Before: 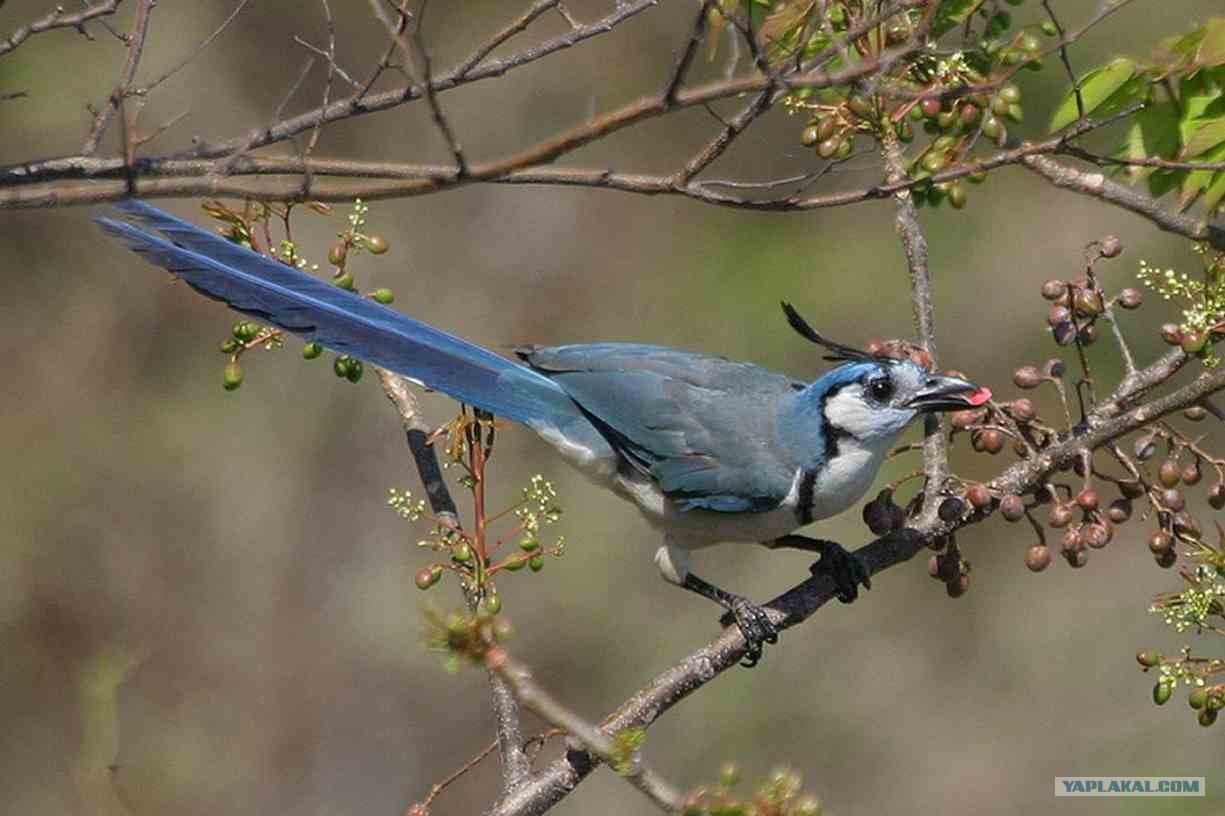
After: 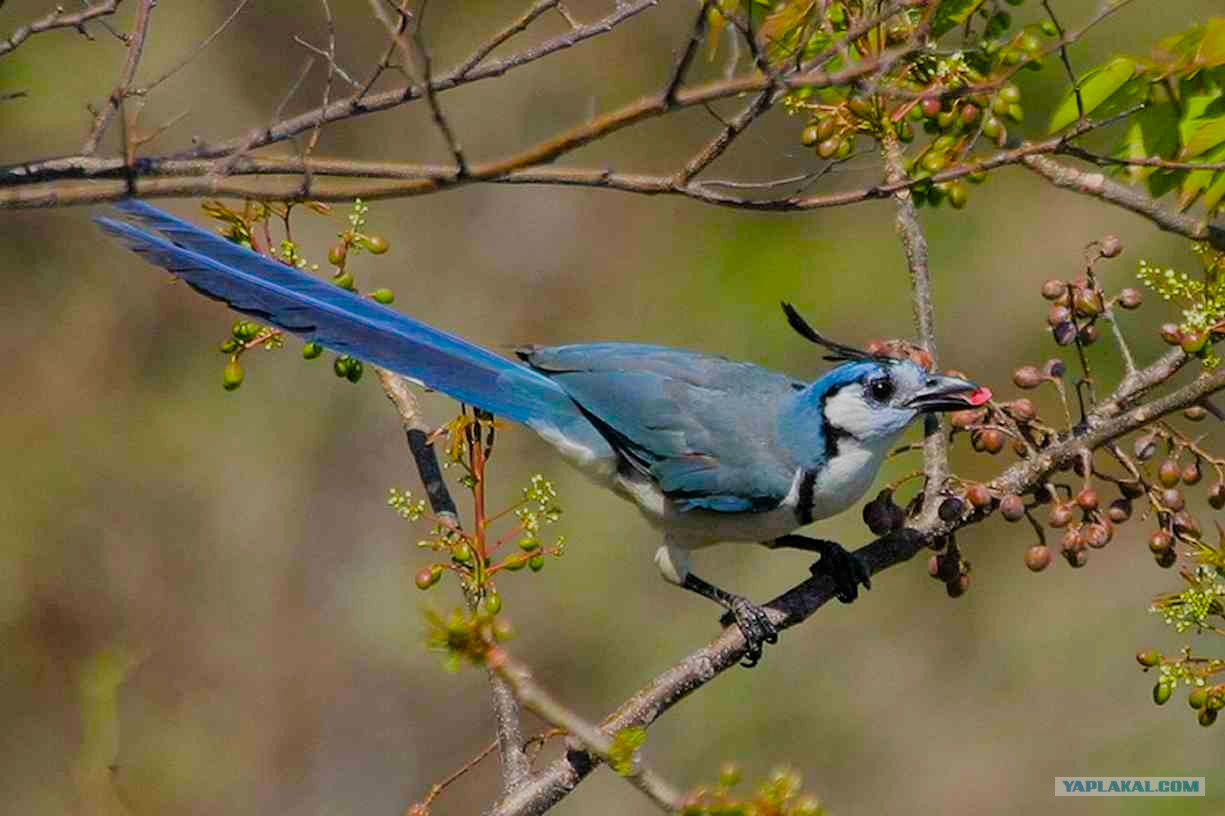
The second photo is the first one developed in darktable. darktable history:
filmic rgb: black relative exposure -7.65 EV, white relative exposure 4.56 EV, threshold 5.98 EV, hardness 3.61, enable highlight reconstruction true
color balance rgb: perceptual saturation grading › global saturation 25.751%, global vibrance 40.758%
shadows and highlights: shadows 24.35, highlights -76.52, soften with gaussian
